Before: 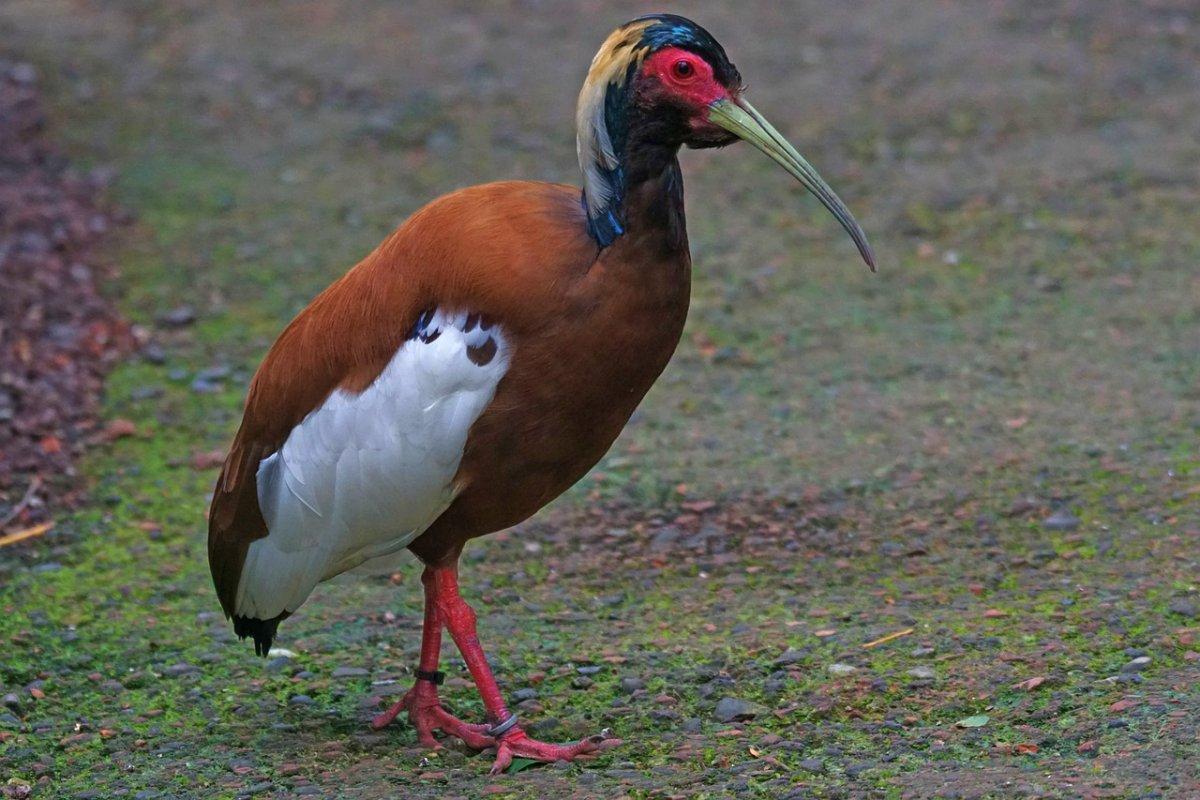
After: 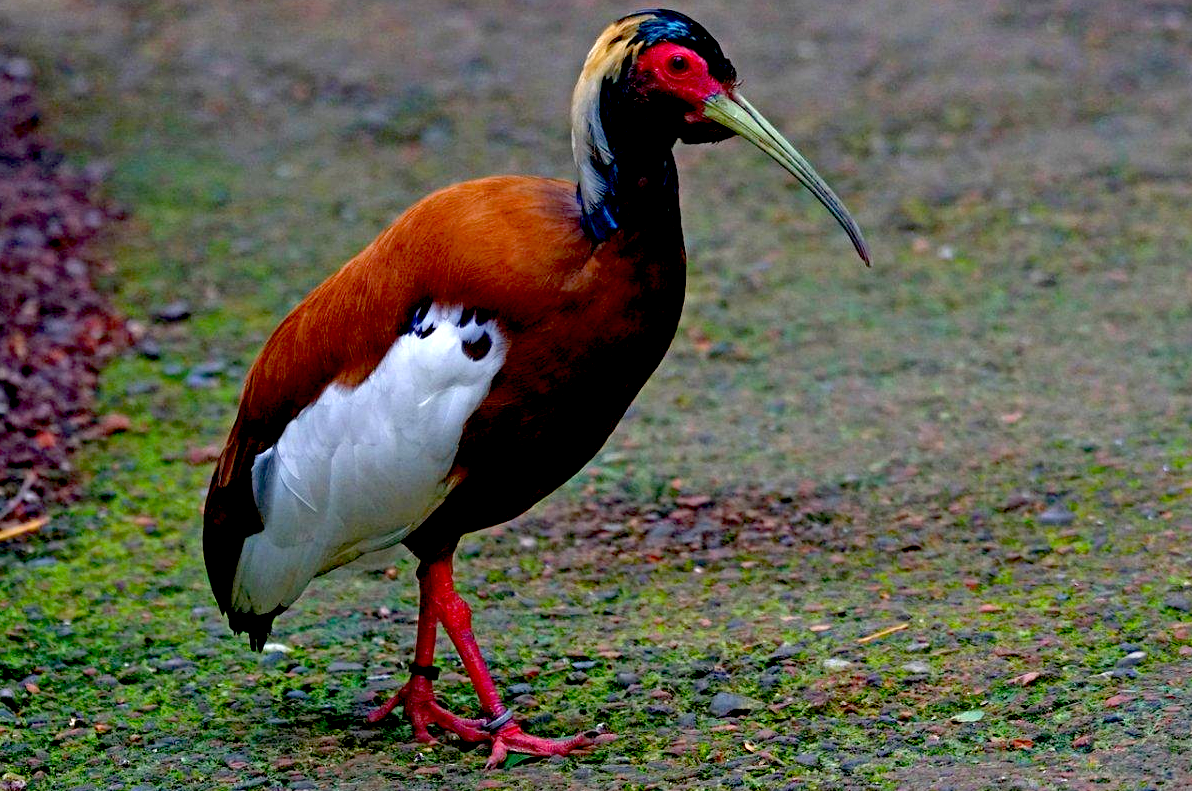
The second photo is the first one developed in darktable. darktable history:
crop: left 0.46%, top 0.661%, right 0.138%, bottom 0.444%
exposure: black level correction 0.041, exposure 0.499 EV, compensate highlight preservation false
